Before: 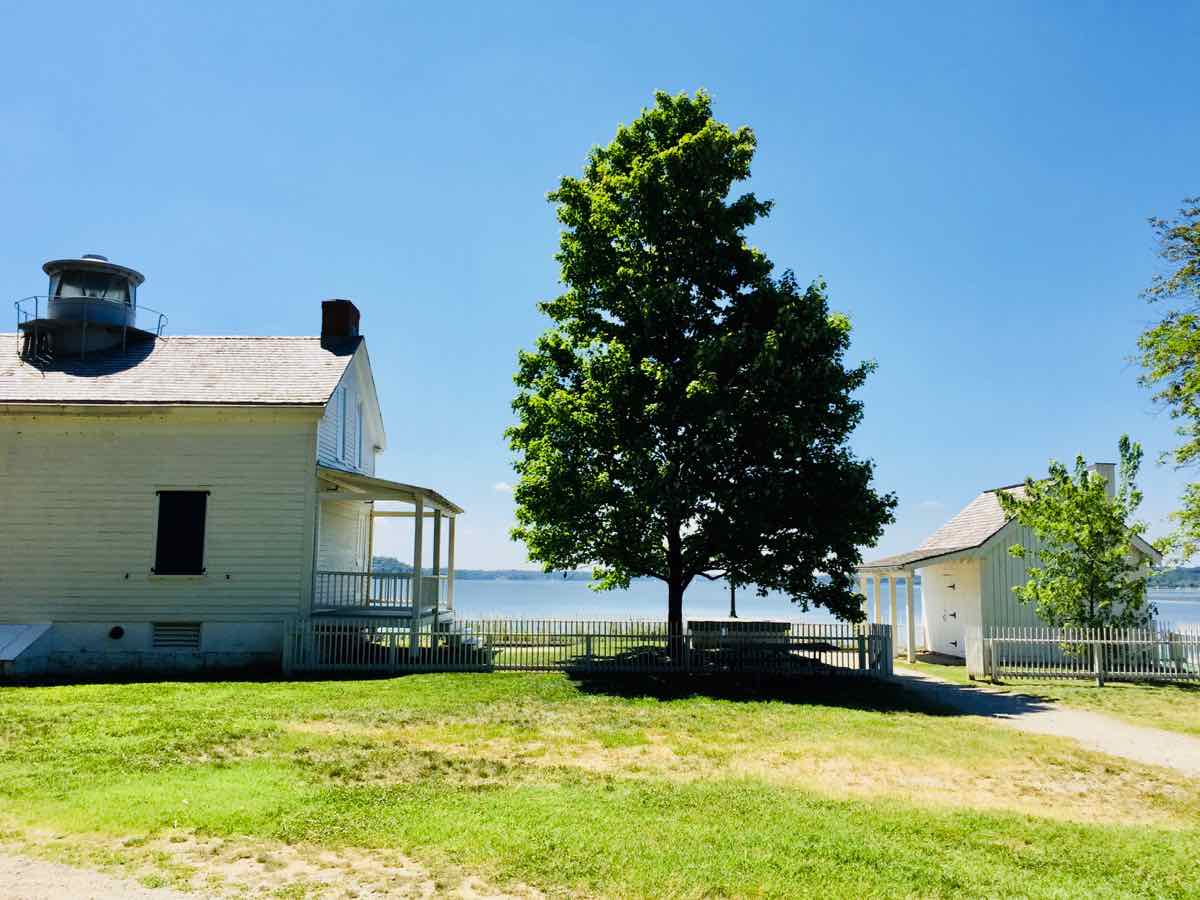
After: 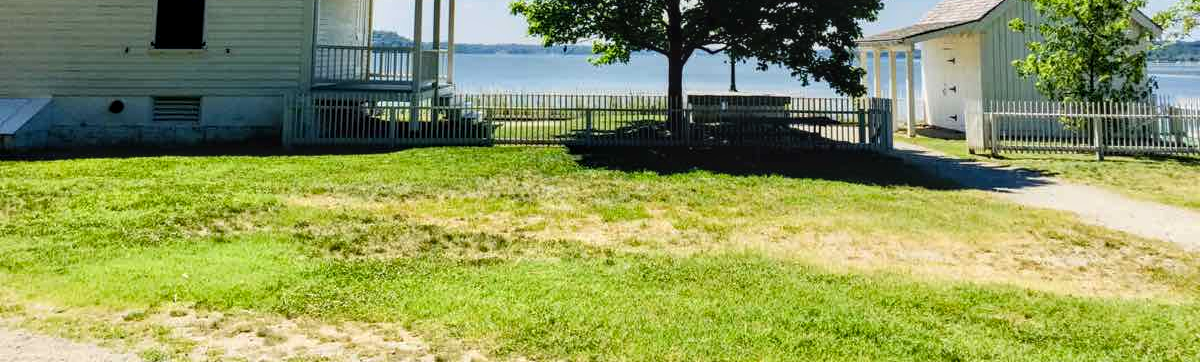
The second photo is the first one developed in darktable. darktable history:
local contrast: on, module defaults
crop and rotate: top 58.524%, bottom 1.232%
